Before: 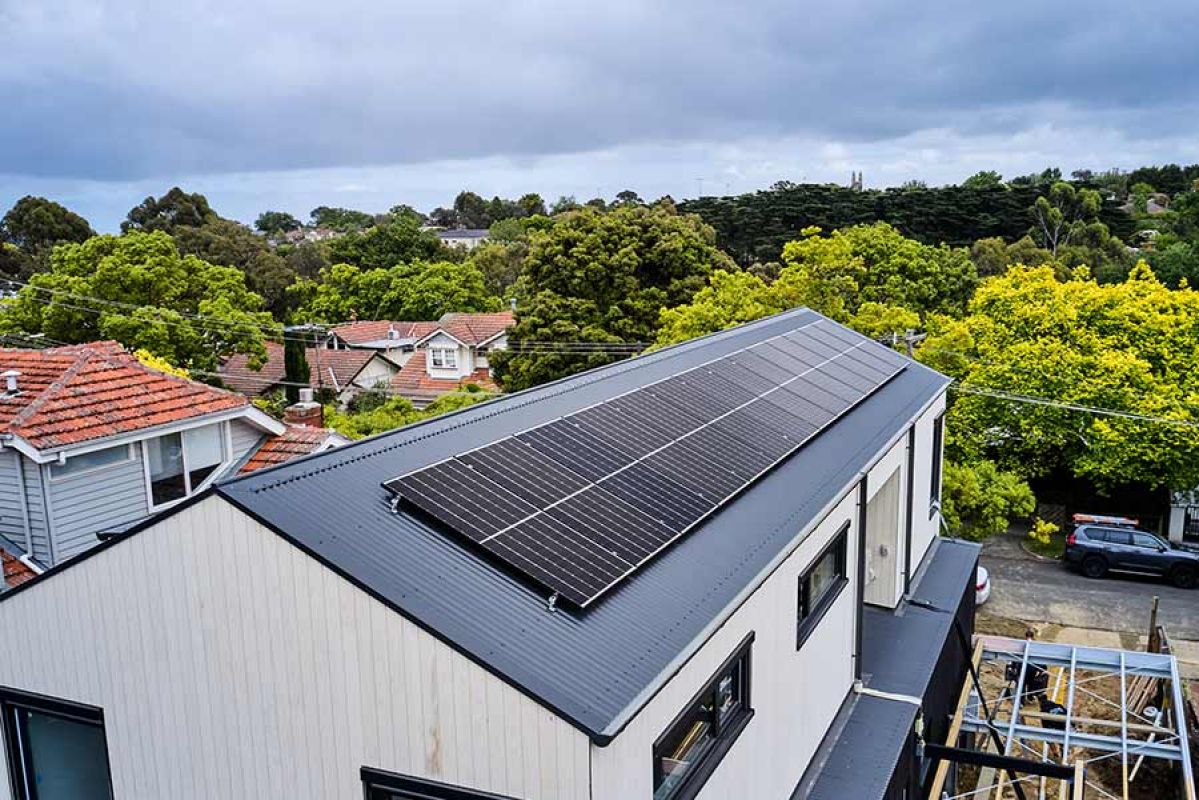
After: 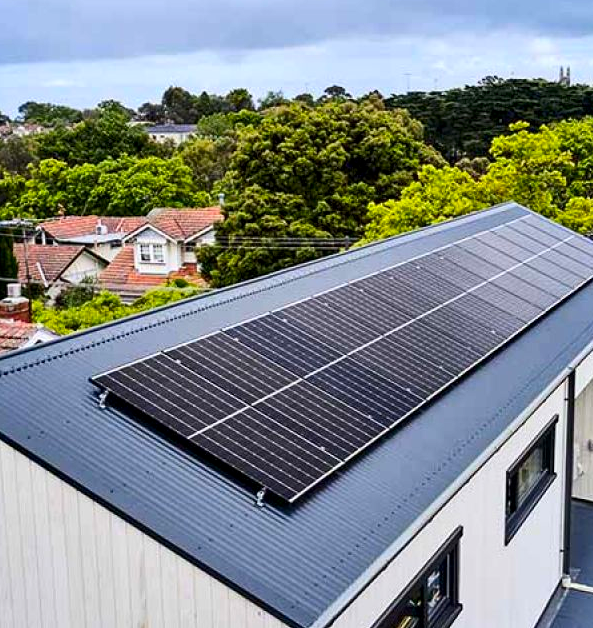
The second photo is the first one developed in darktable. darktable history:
crop and rotate: angle 0.02°, left 24.353%, top 13.219%, right 26.156%, bottom 8.224%
contrast brightness saturation: contrast 0.16, saturation 0.32
local contrast: highlights 100%, shadows 100%, detail 120%, midtone range 0.2
